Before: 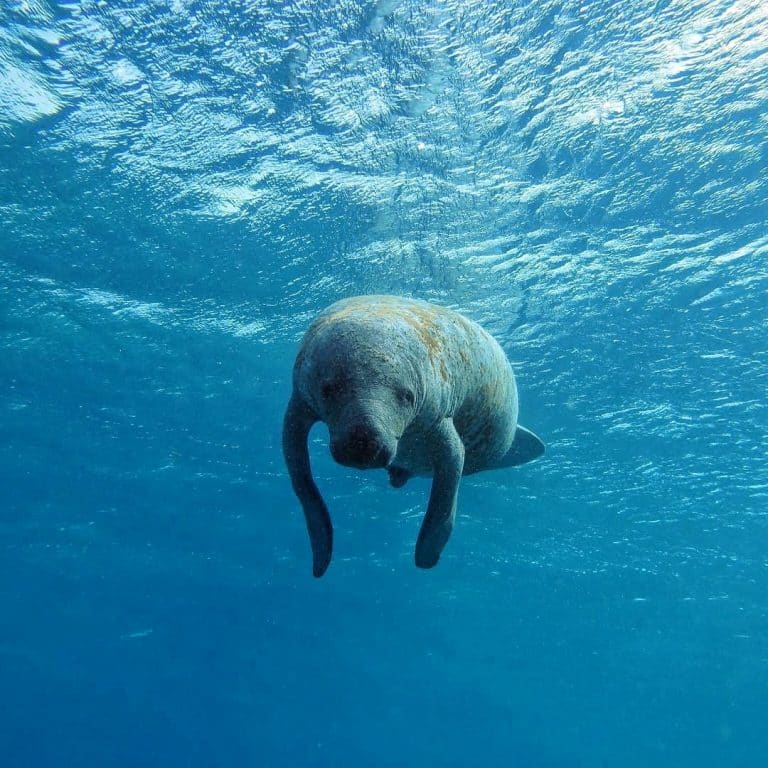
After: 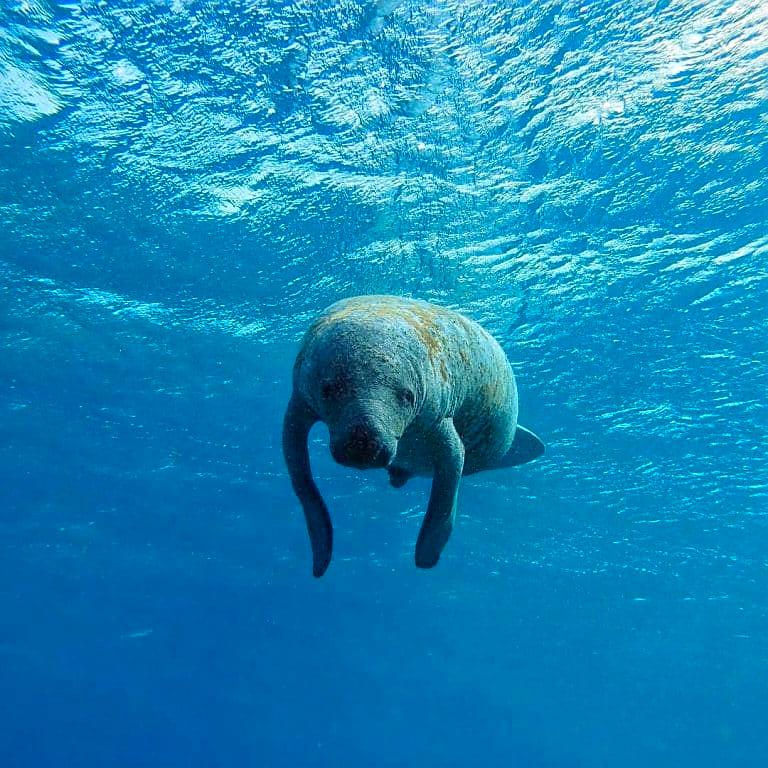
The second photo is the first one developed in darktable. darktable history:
sharpen: on, module defaults
contrast brightness saturation: brightness -0.018, saturation 0.351
